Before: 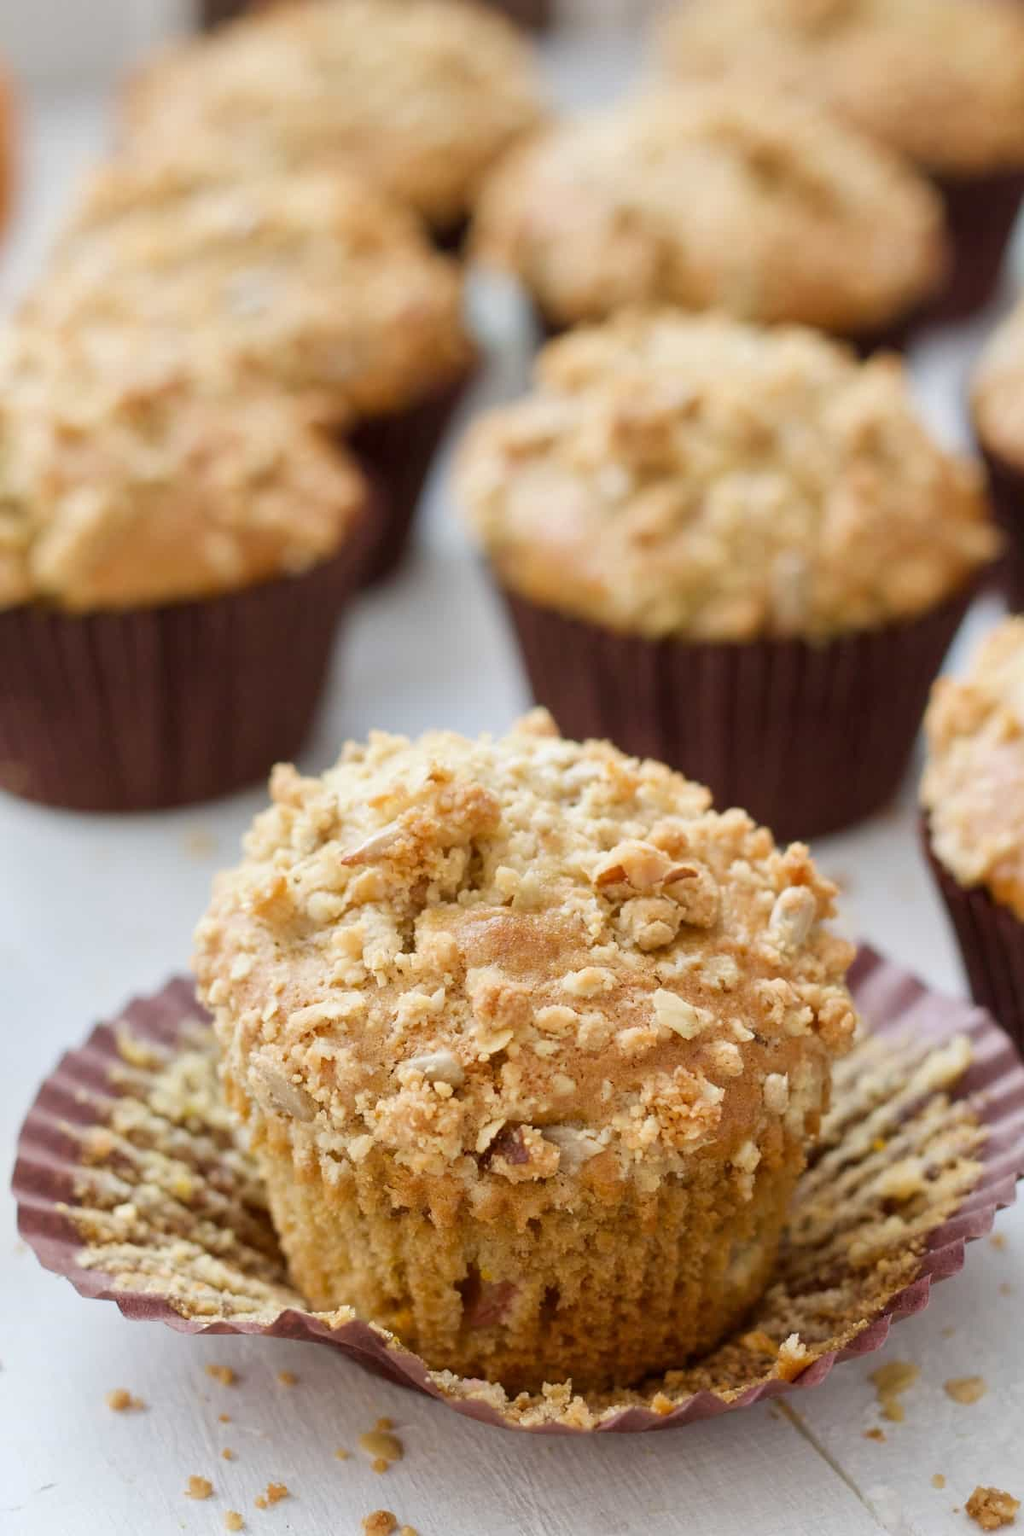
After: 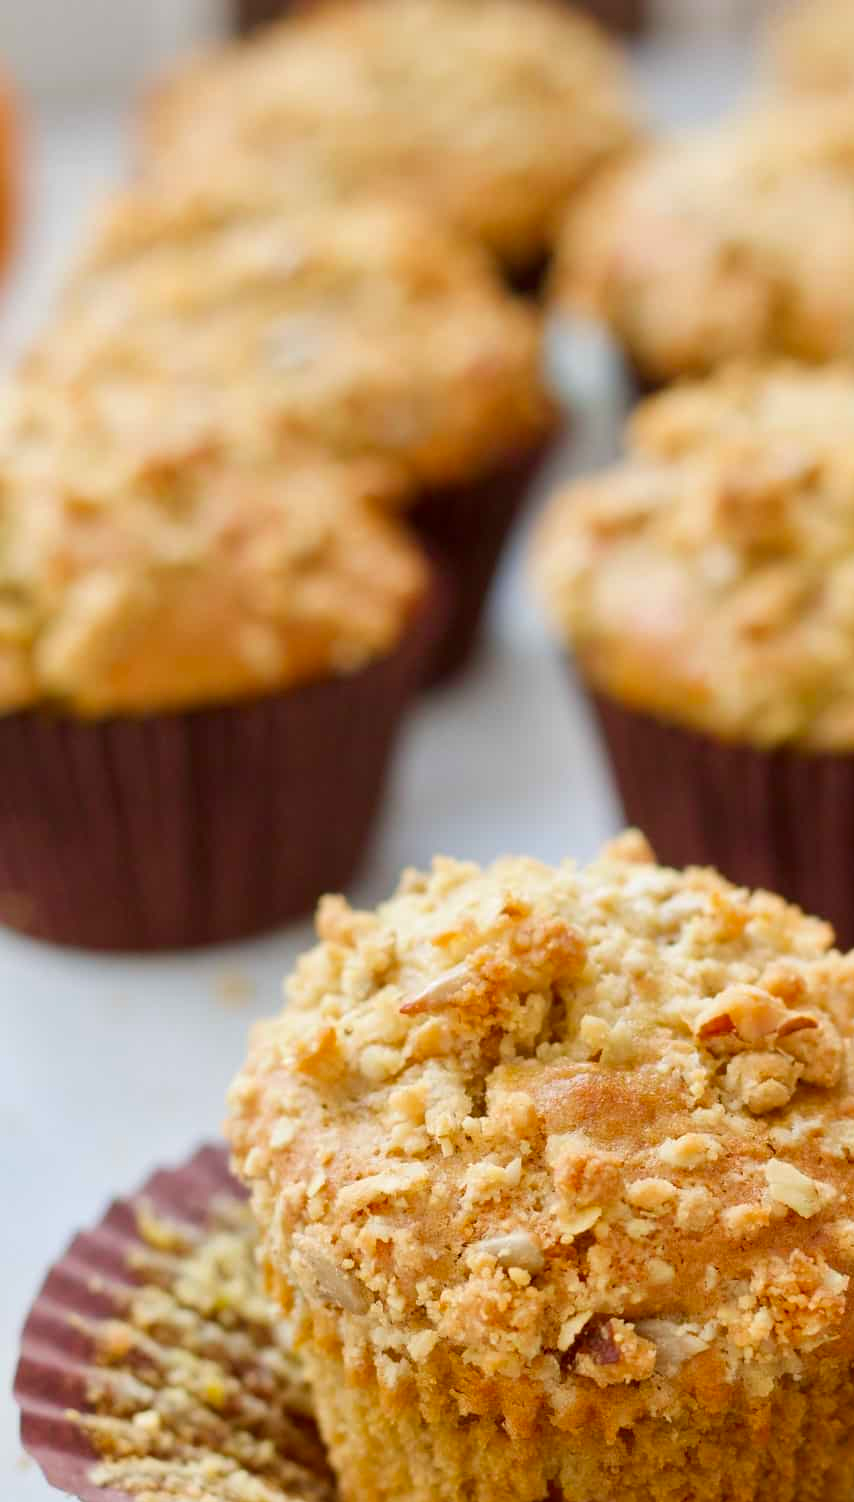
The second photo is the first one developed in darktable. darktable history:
crop: right 28.803%, bottom 16.515%
contrast brightness saturation: brightness -0.017, saturation 0.351
